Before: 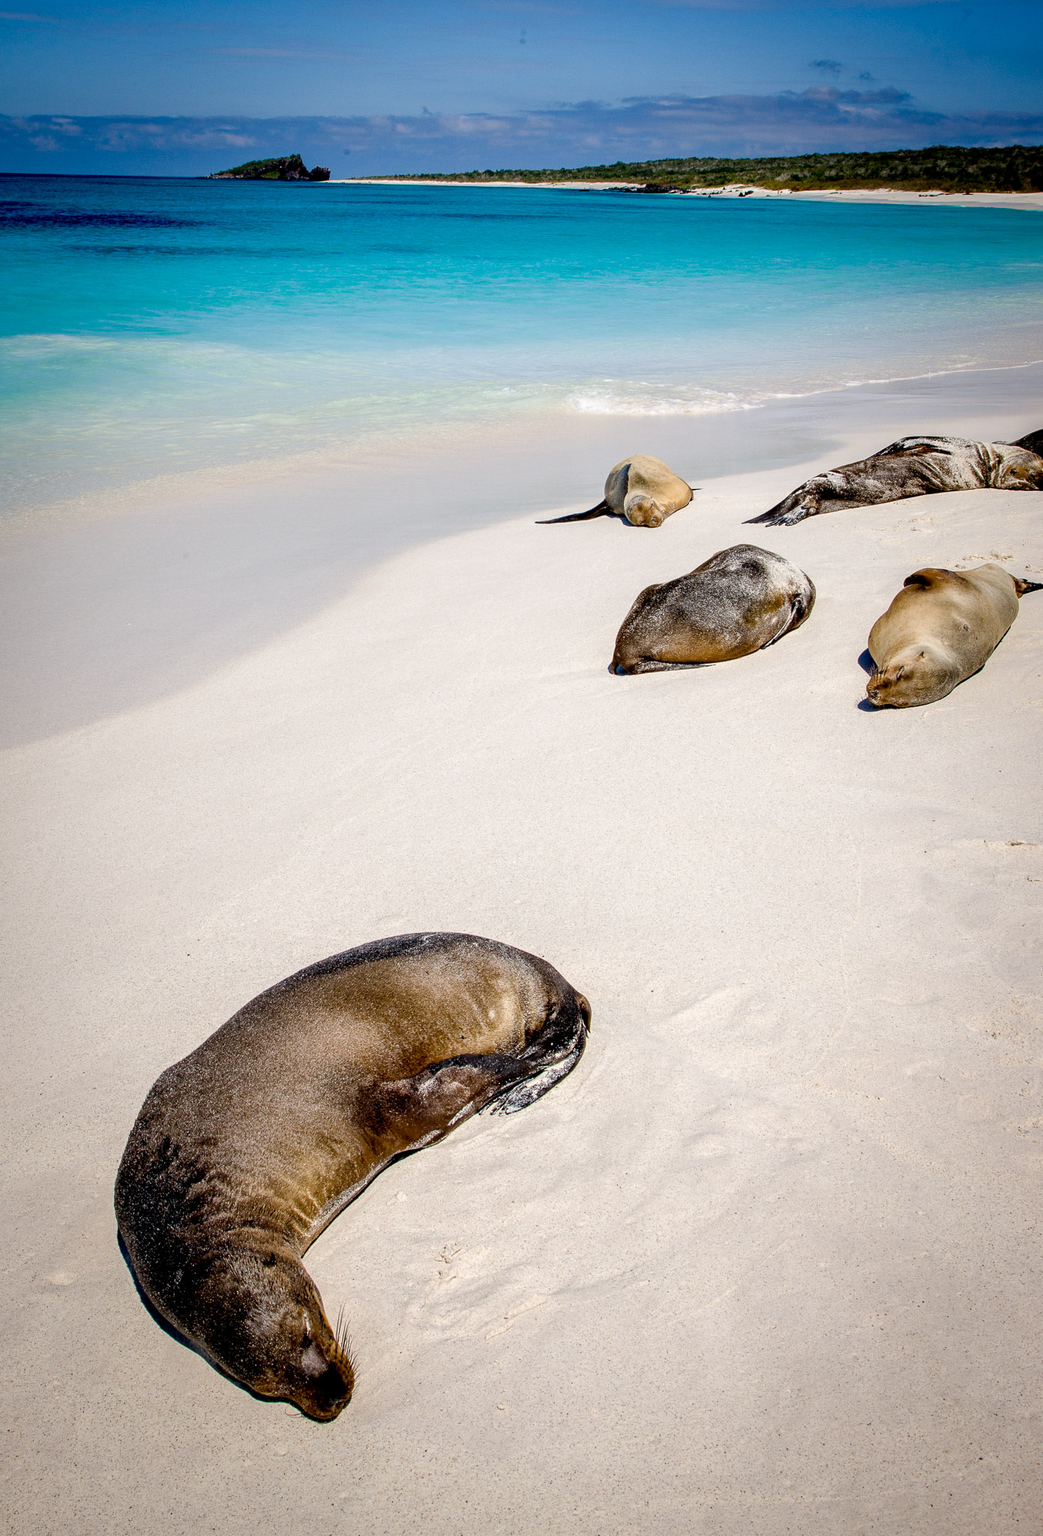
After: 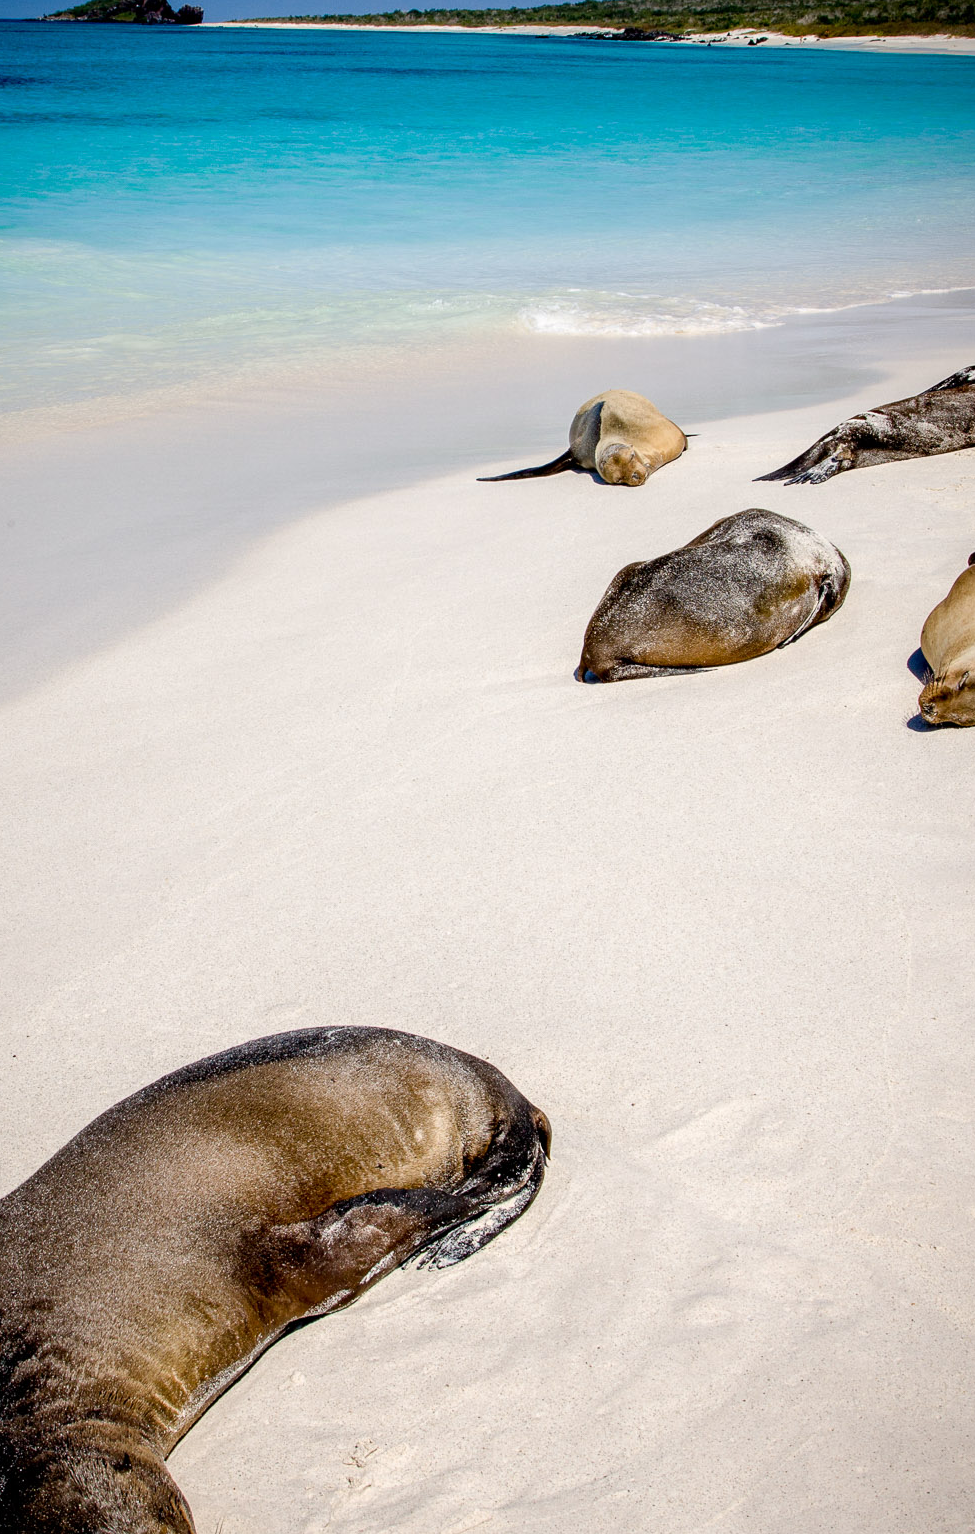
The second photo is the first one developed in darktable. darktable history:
crop and rotate: left 17.052%, top 10.635%, right 12.828%, bottom 14.45%
